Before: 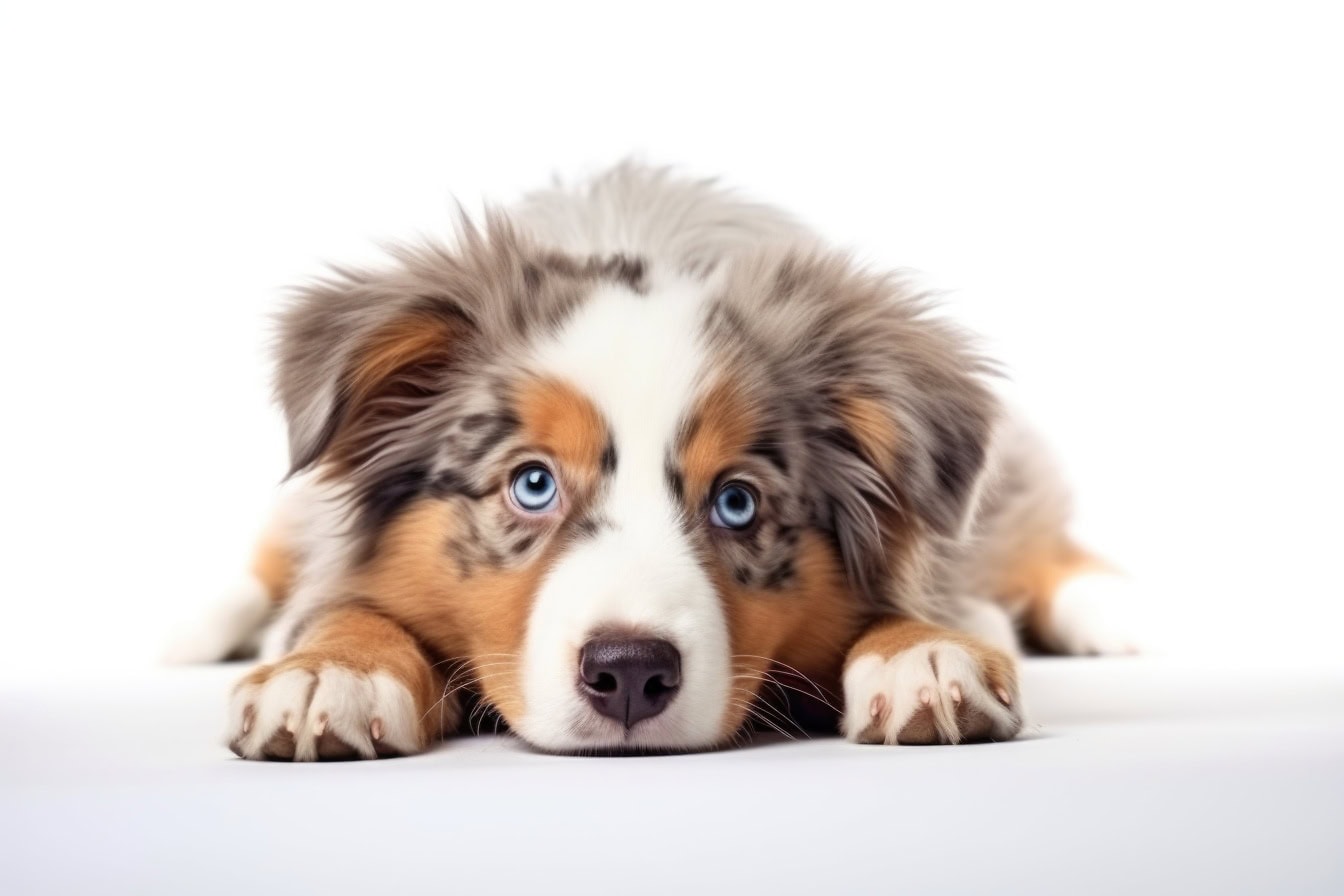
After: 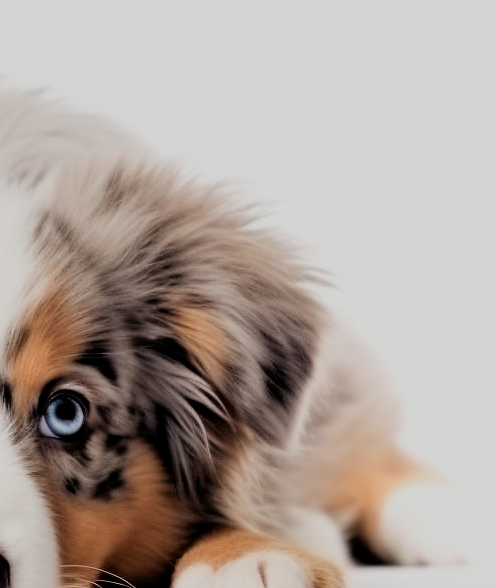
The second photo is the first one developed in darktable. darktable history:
sharpen: radius 0.969, amount 0.604
filmic rgb: black relative exposure -4.14 EV, white relative exposure 5.1 EV, hardness 2.11, contrast 1.165
white balance: emerald 1
crop and rotate: left 49.936%, top 10.094%, right 13.136%, bottom 24.256%
